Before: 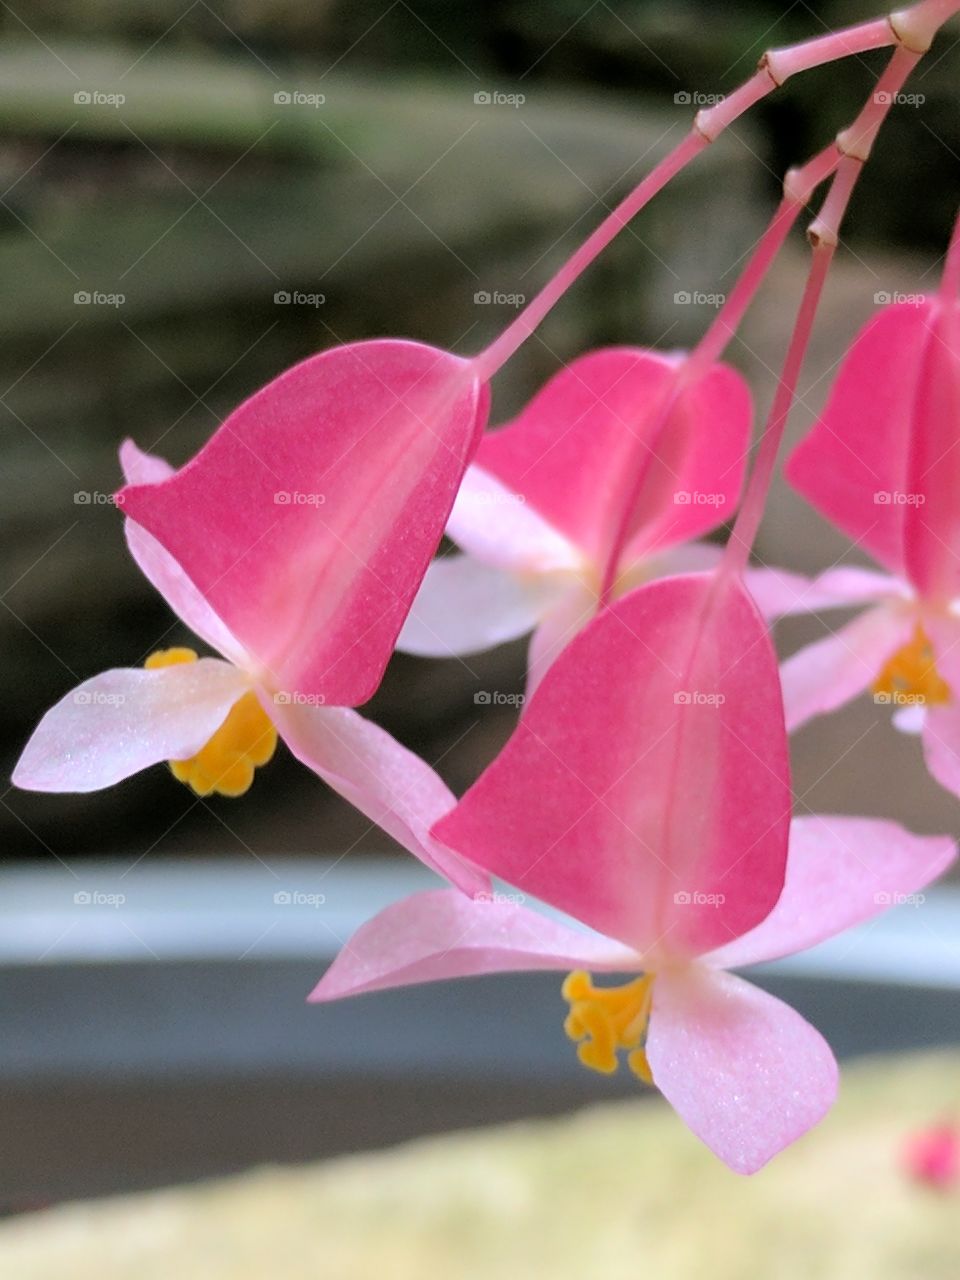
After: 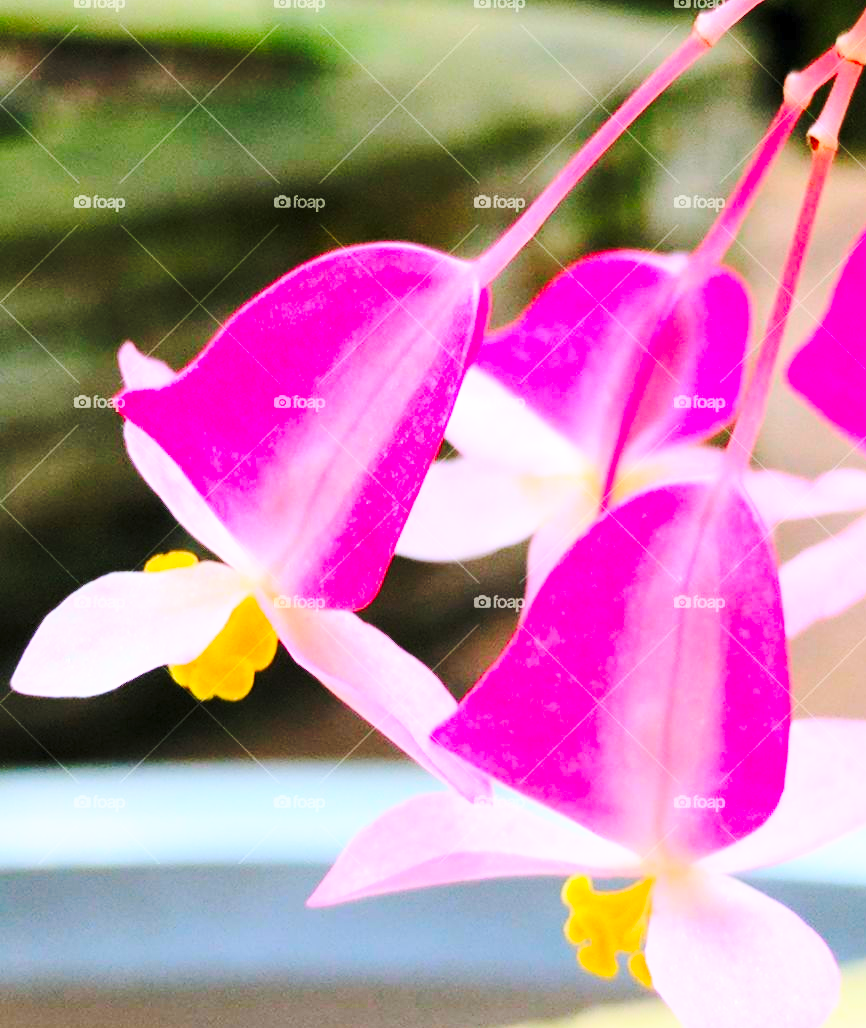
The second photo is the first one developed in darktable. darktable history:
tone equalizer: on, module defaults
crop: top 7.553%, right 9.712%, bottom 12.08%
contrast brightness saturation: contrast 0.201, brightness 0.202, saturation 0.788
base curve: curves: ch0 [(0, 0) (0.032, 0.037) (0.105, 0.228) (0.435, 0.76) (0.856, 0.983) (1, 1)], preserve colors none
